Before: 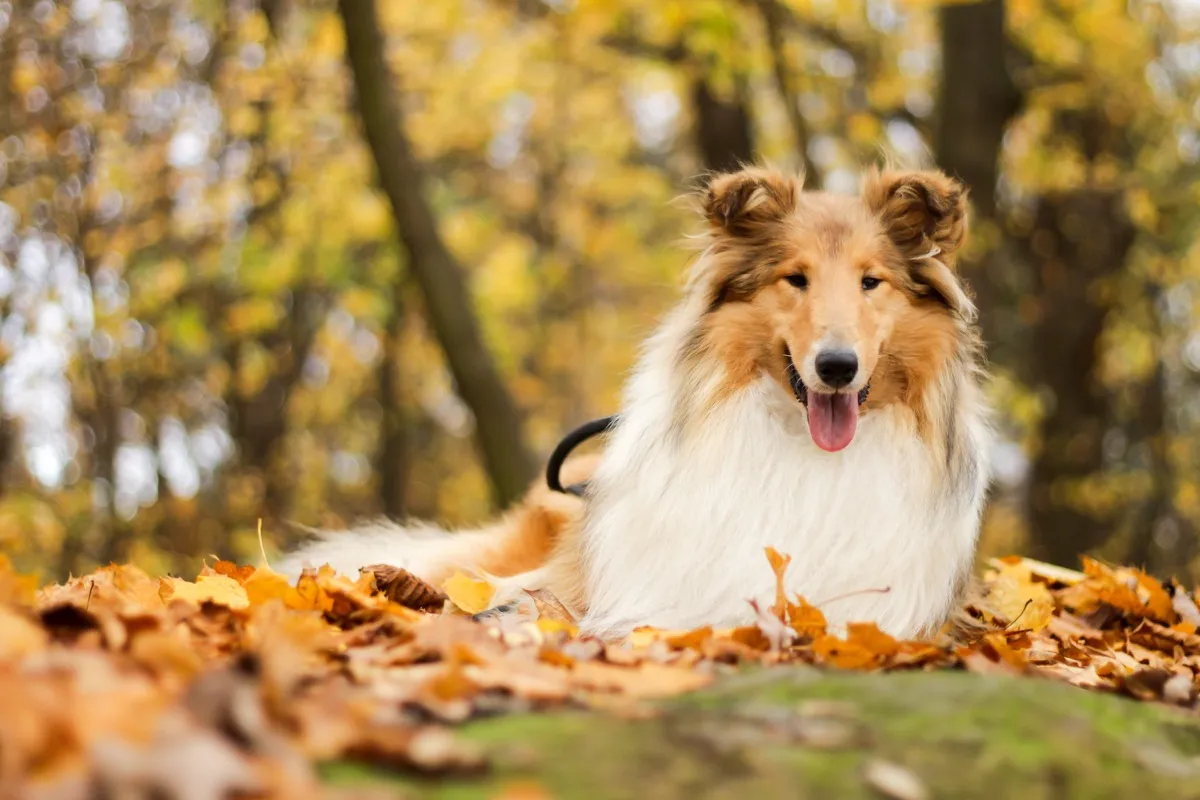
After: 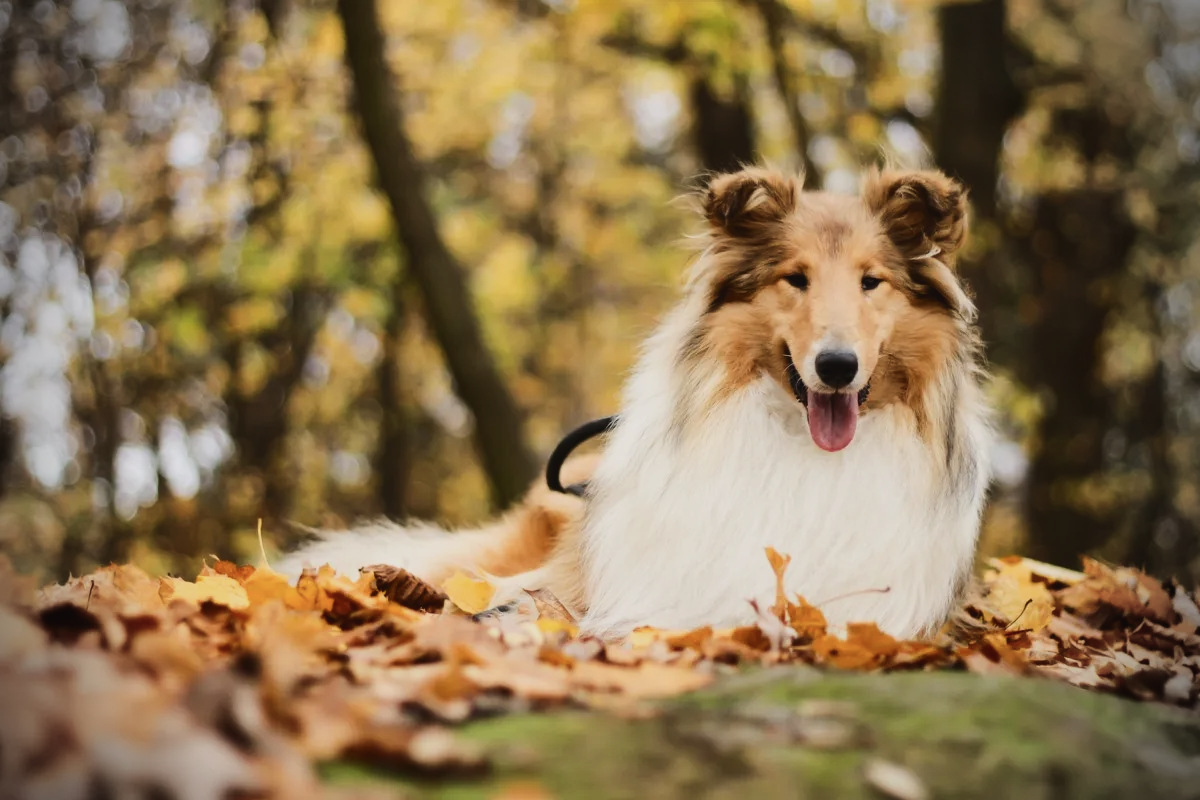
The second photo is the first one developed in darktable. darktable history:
contrast brightness saturation: contrast 0.272
exposure: black level correction -0.015, exposure -0.499 EV, compensate highlight preservation false
filmic rgb: black relative exposure -14.24 EV, white relative exposure 3.36 EV, hardness 7.93, contrast 0.988
vignetting: fall-off start 71.73%, brightness -0.692, dithering 16-bit output
